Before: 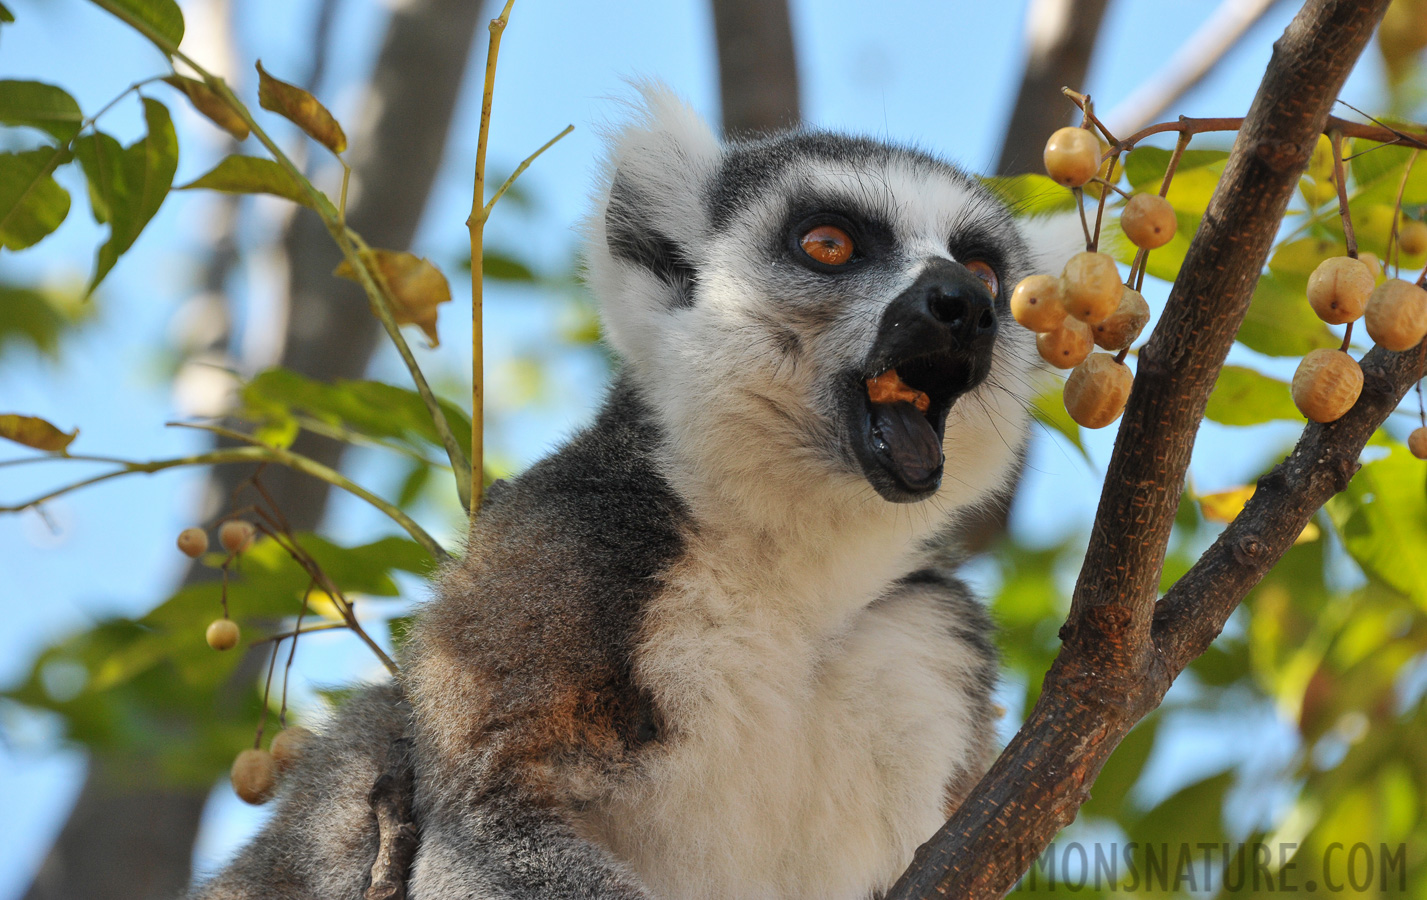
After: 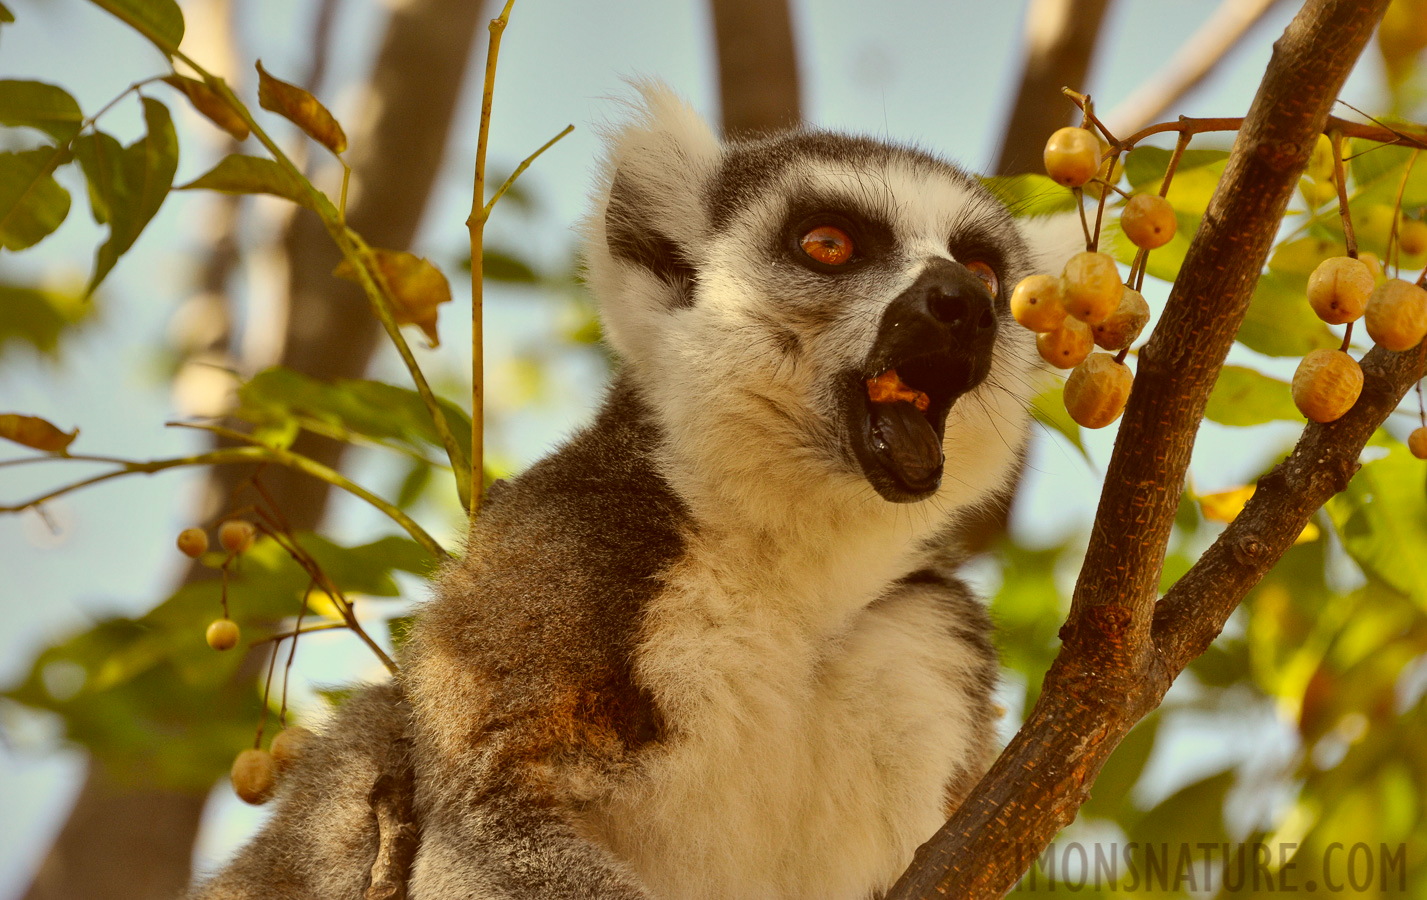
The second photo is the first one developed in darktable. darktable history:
local contrast: mode bilateral grid, contrast 70, coarseness 76, detail 181%, midtone range 0.2
color correction: highlights a* 1.2, highlights b* 24.64, shadows a* 15.61, shadows b* 24.61
contrast brightness saturation: contrast -0.277
